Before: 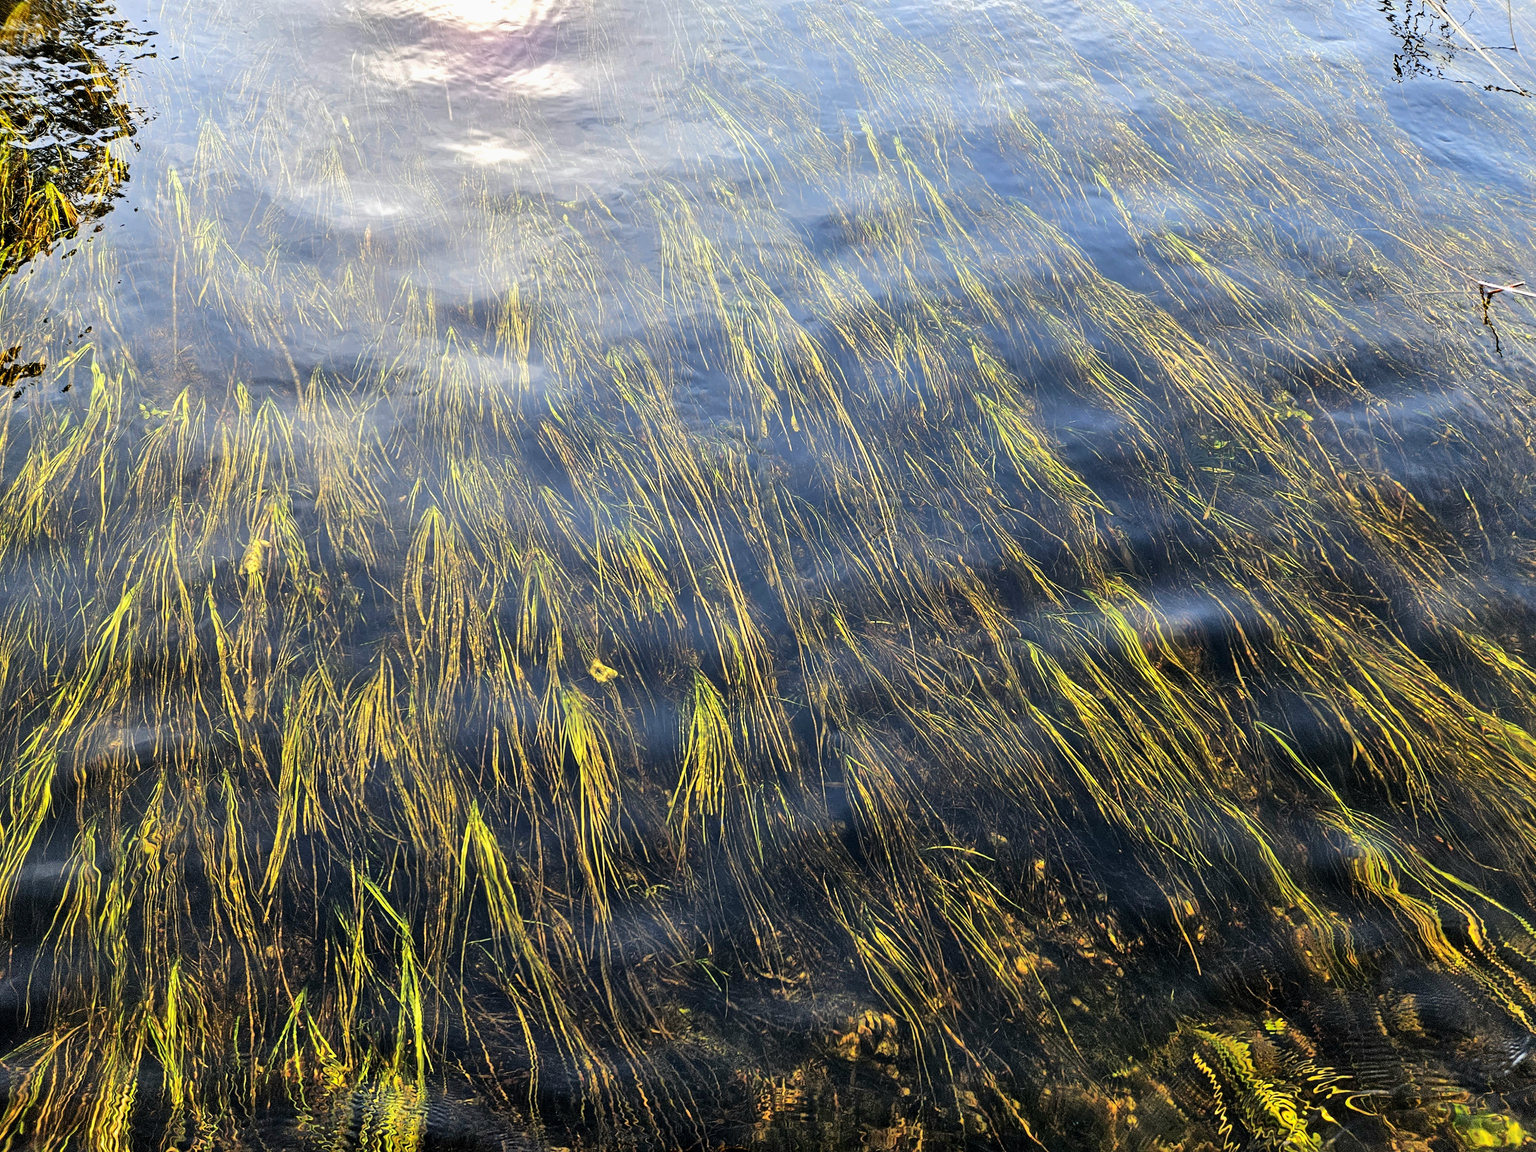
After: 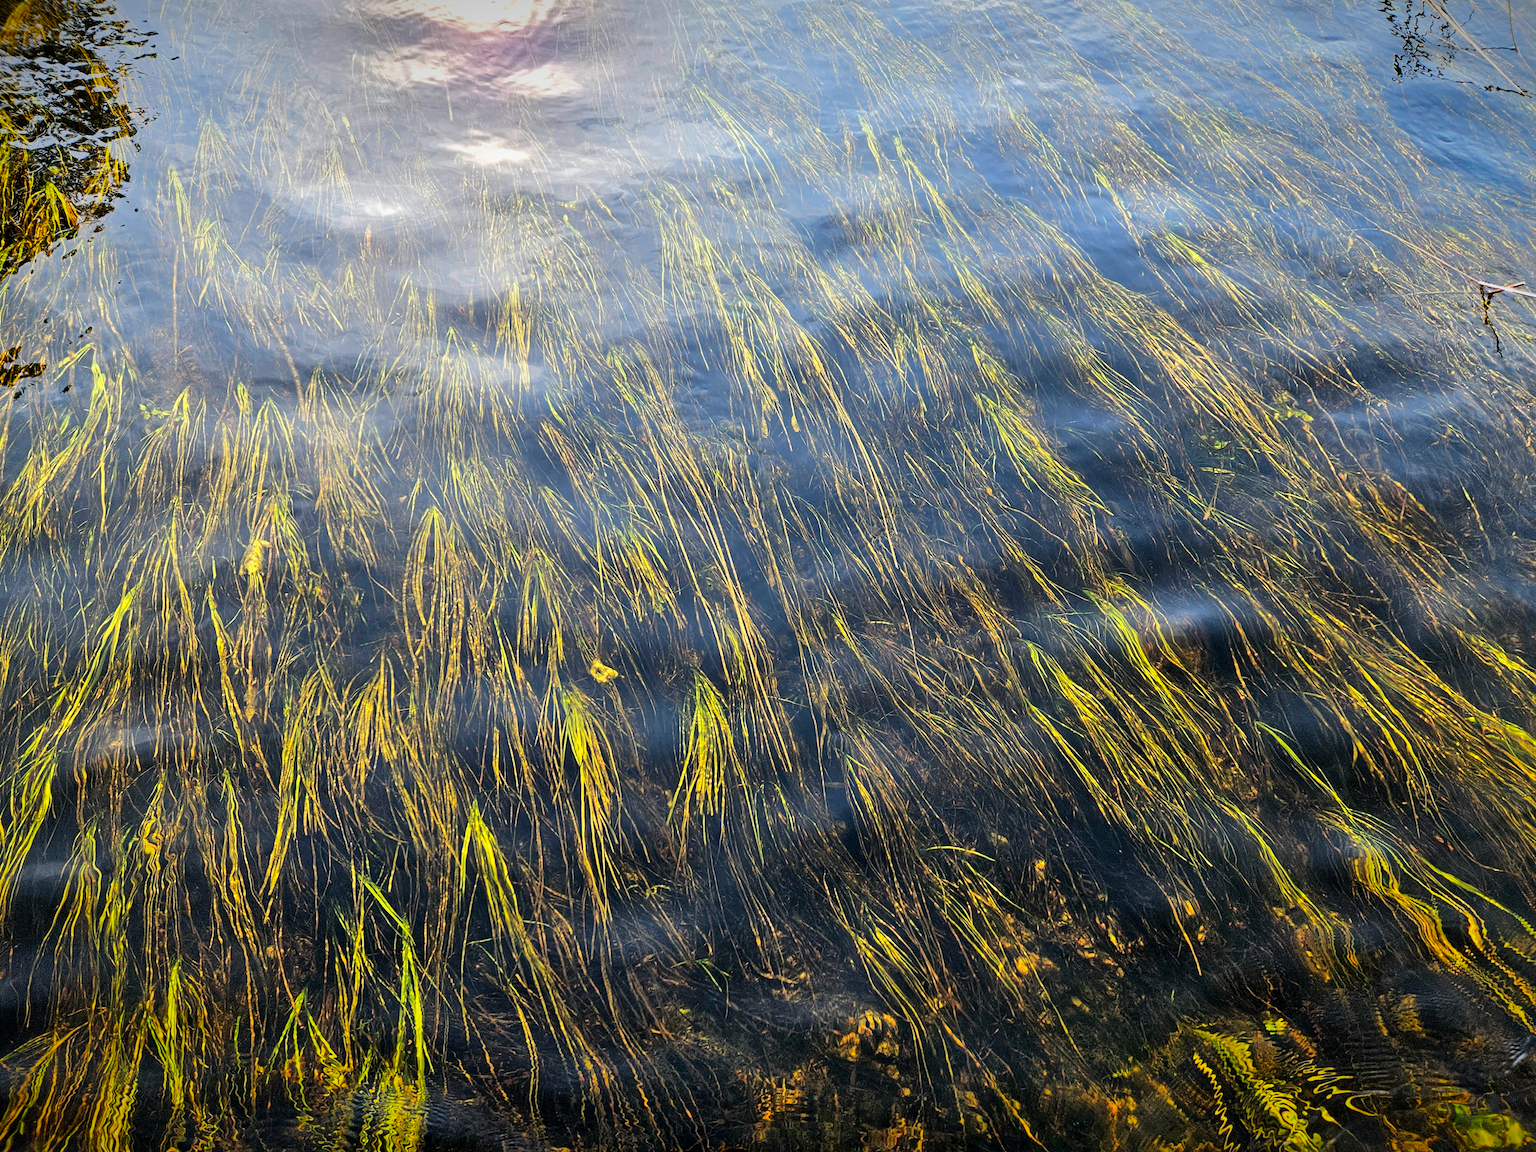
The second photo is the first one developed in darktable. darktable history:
vignetting: fall-off start 98.29%, fall-off radius 100%, brightness -1, saturation 0.5, width/height ratio 1.428
